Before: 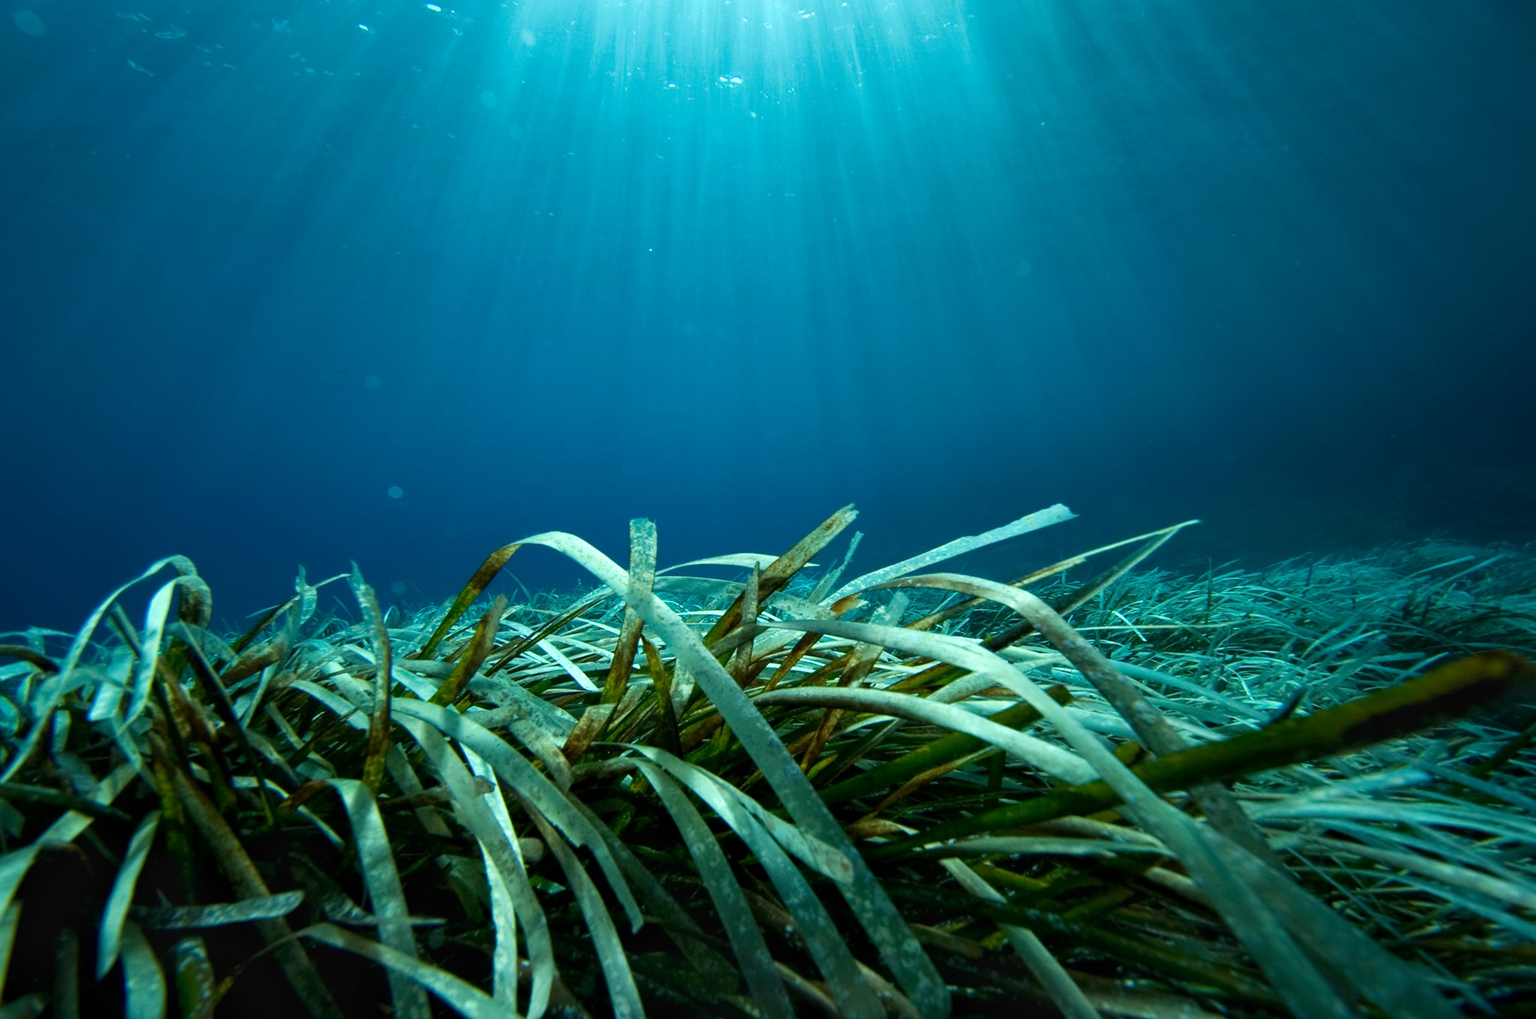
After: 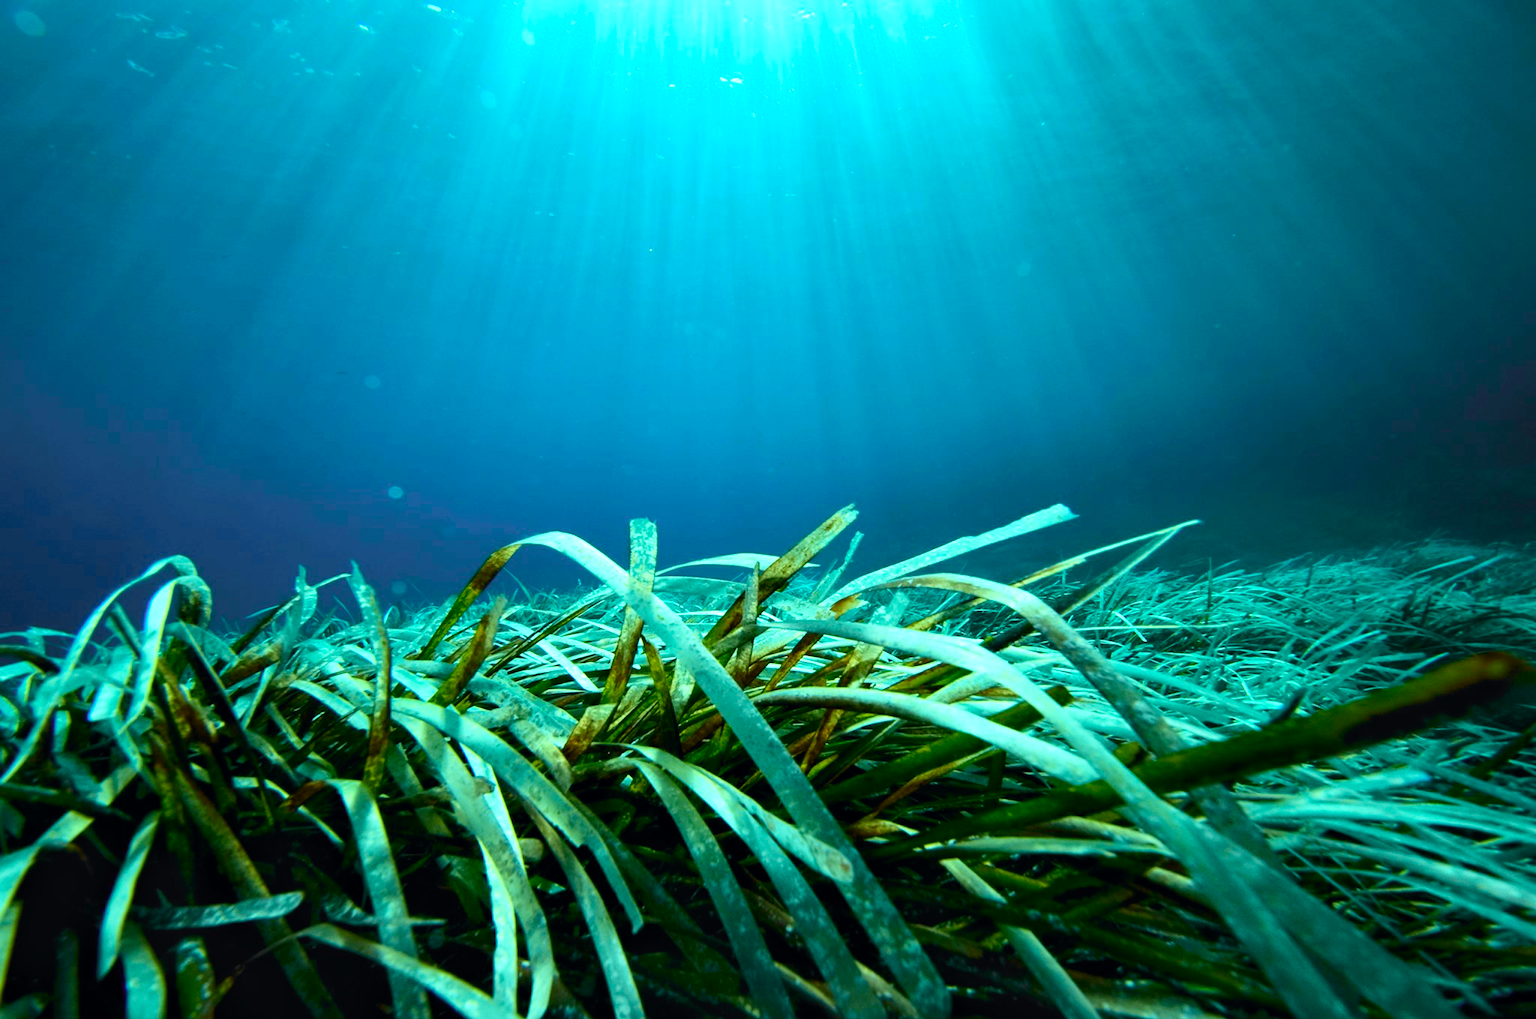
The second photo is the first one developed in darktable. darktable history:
tone curve: curves: ch0 [(0, 0) (0.071, 0.047) (0.266, 0.26) (0.491, 0.552) (0.753, 0.818) (1, 0.983)]; ch1 [(0, 0) (0.346, 0.307) (0.408, 0.369) (0.463, 0.443) (0.482, 0.493) (0.502, 0.5) (0.517, 0.518) (0.546, 0.587) (0.588, 0.643) (0.651, 0.709) (1, 1)]; ch2 [(0, 0) (0.346, 0.34) (0.434, 0.46) (0.485, 0.494) (0.5, 0.494) (0.517, 0.503) (0.535, 0.545) (0.583, 0.634) (0.625, 0.686) (1, 1)], color space Lab, independent channels, preserve colors none
exposure: exposure 0.564 EV, compensate highlight preservation false
